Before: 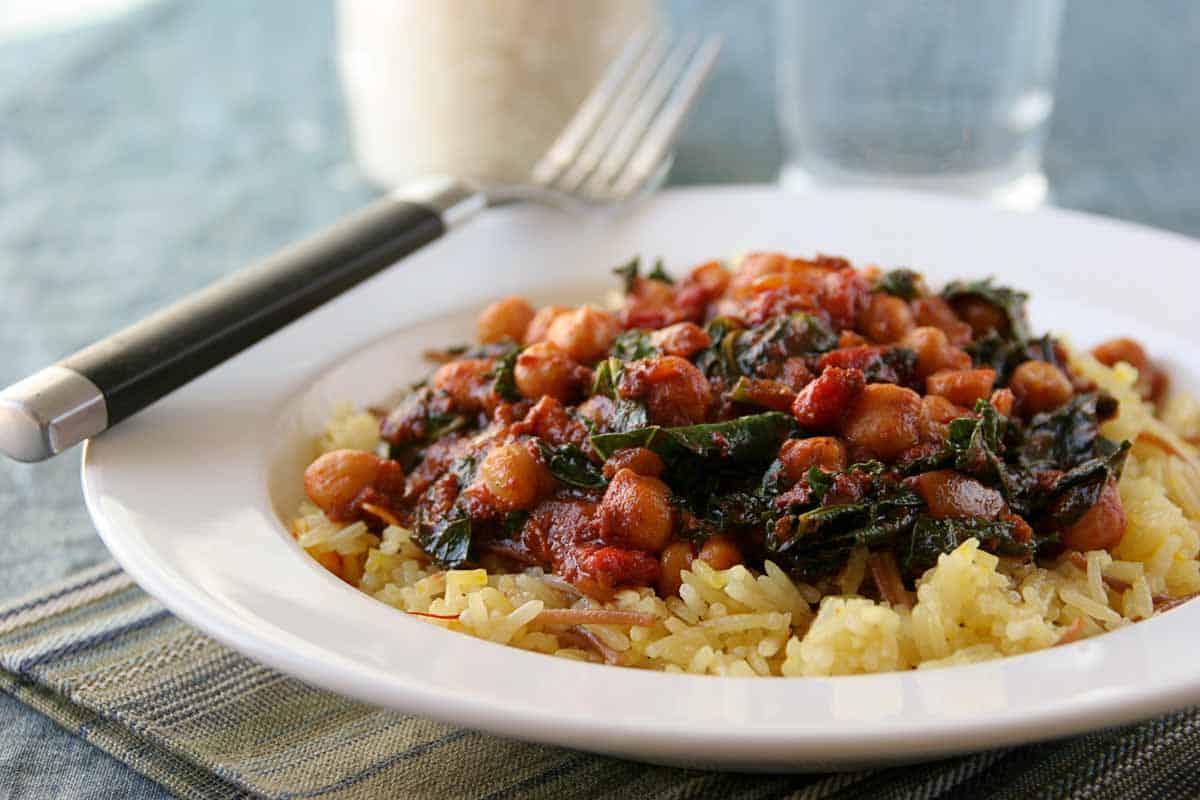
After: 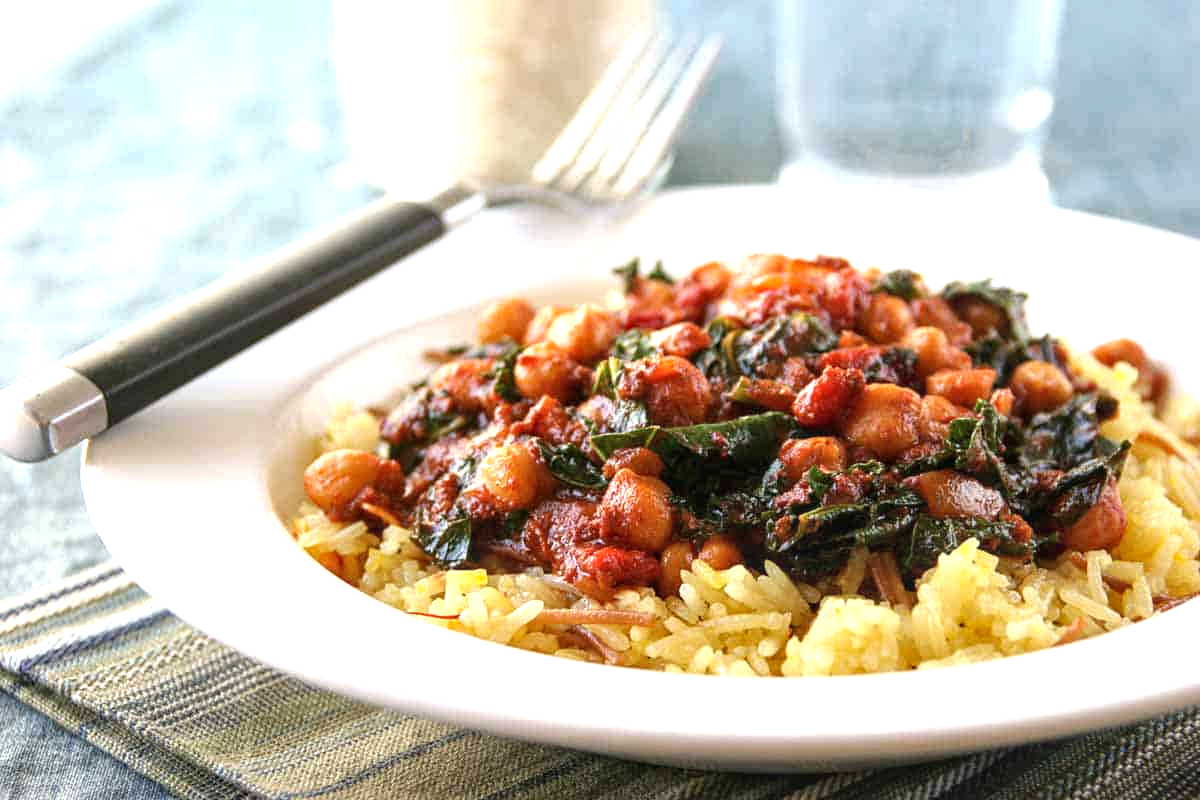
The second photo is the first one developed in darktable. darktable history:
local contrast: on, module defaults
exposure: black level correction 0, exposure 0.893 EV, compensate exposure bias true, compensate highlight preservation false
